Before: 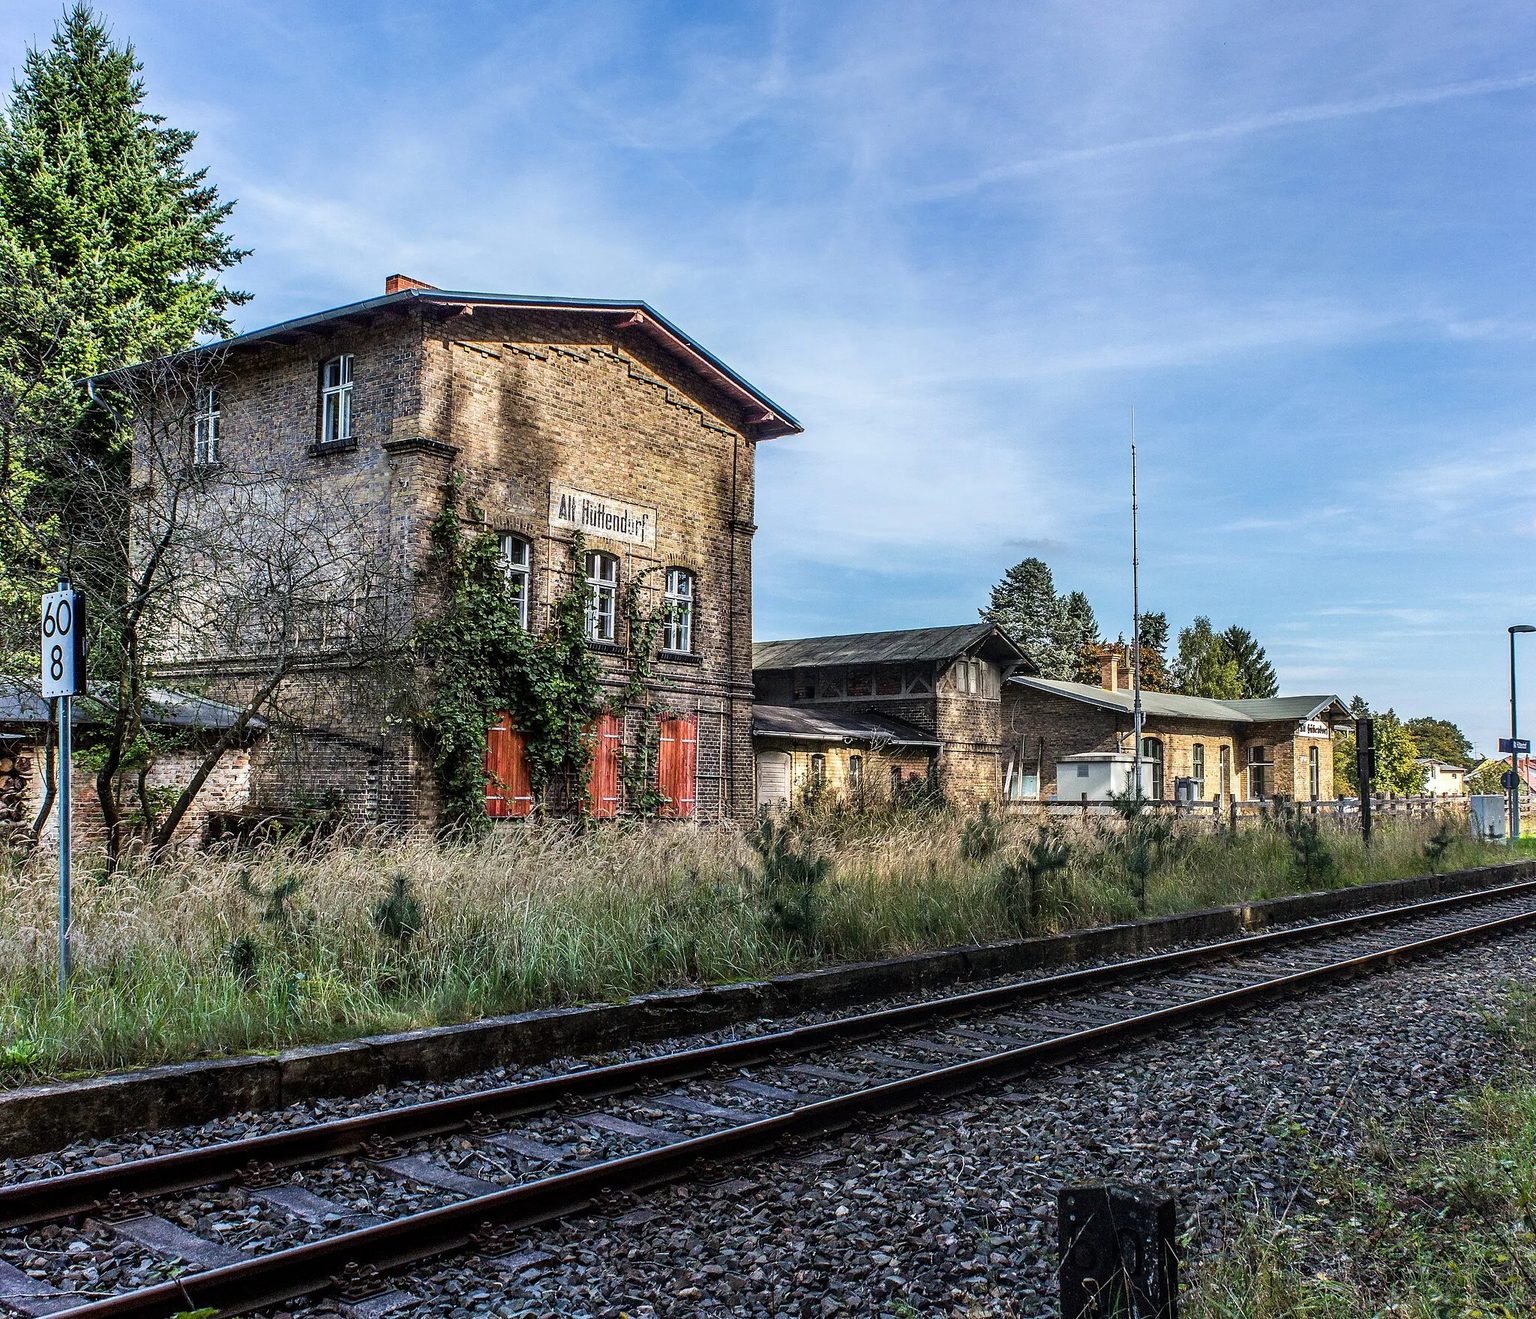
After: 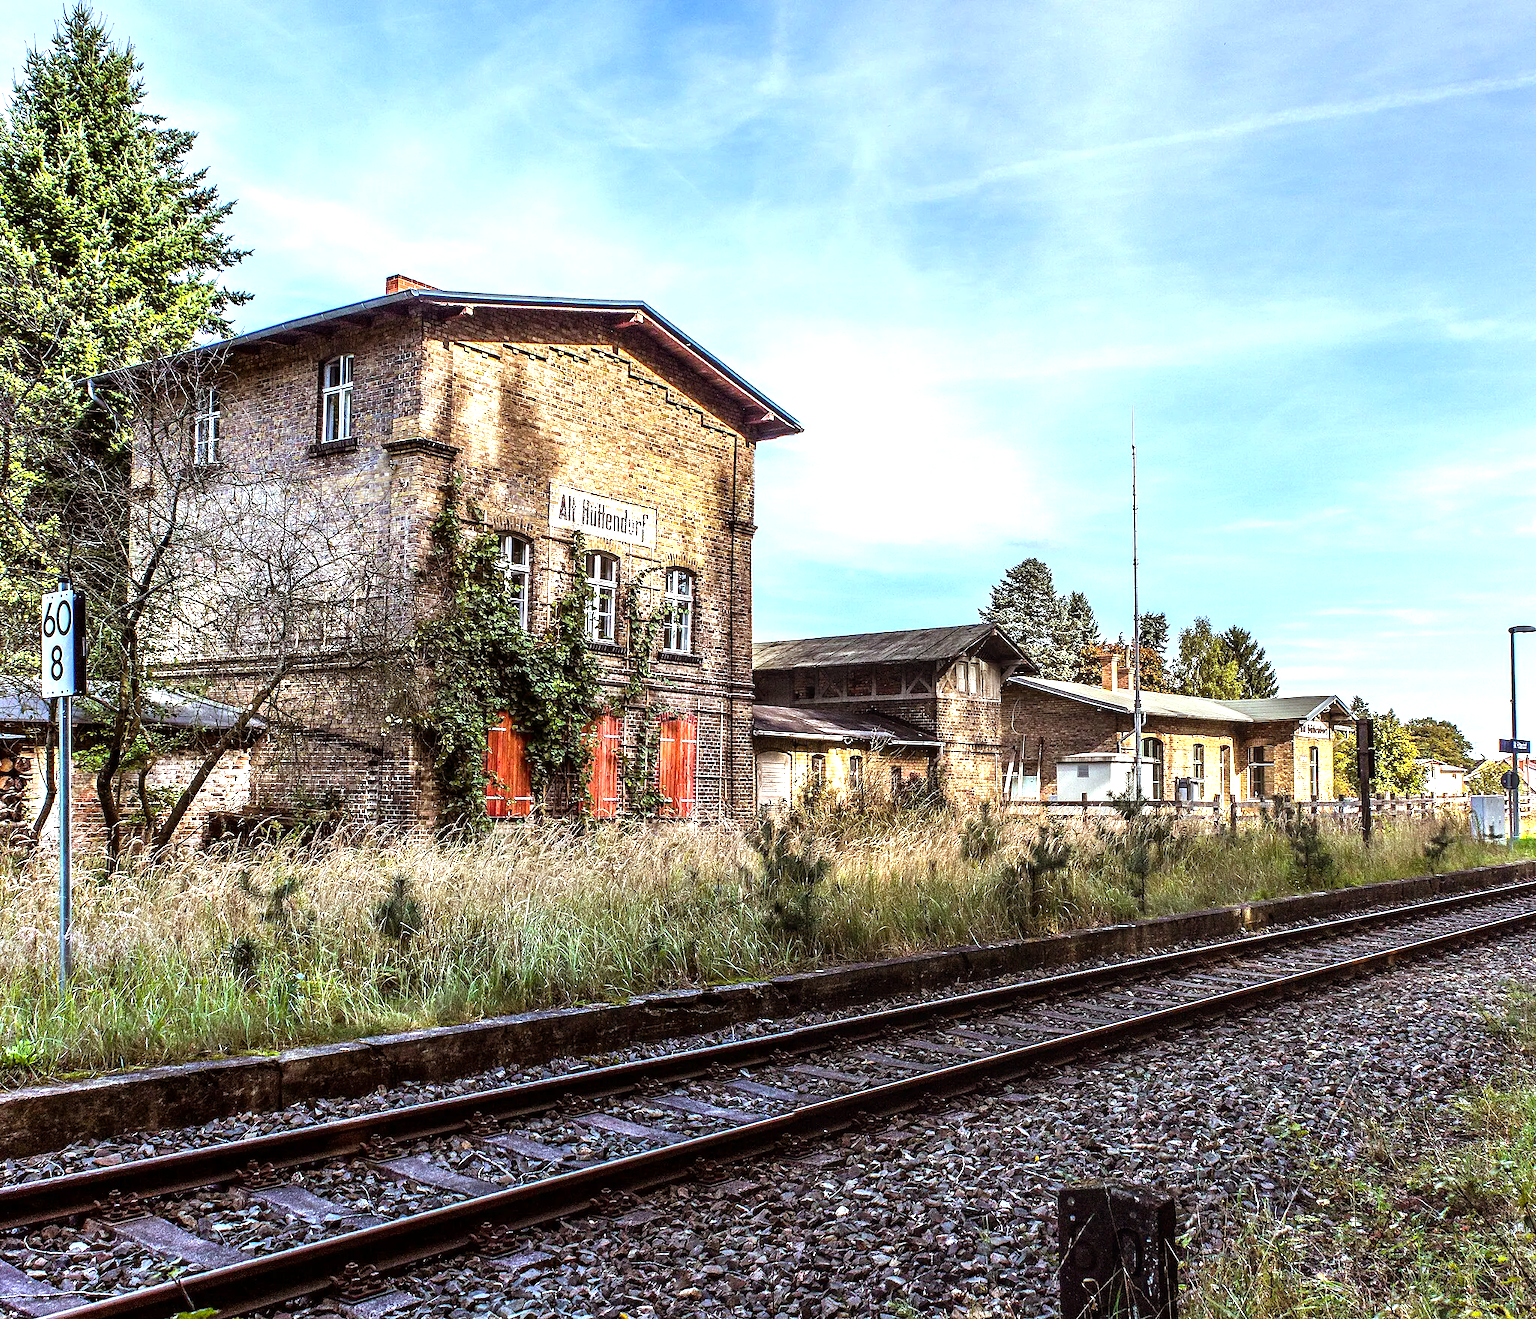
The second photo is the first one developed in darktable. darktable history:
exposure: exposure 0.999 EV, compensate highlight preservation false
rgb levels: mode RGB, independent channels, levels [[0, 0.5, 1], [0, 0.521, 1], [0, 0.536, 1]]
